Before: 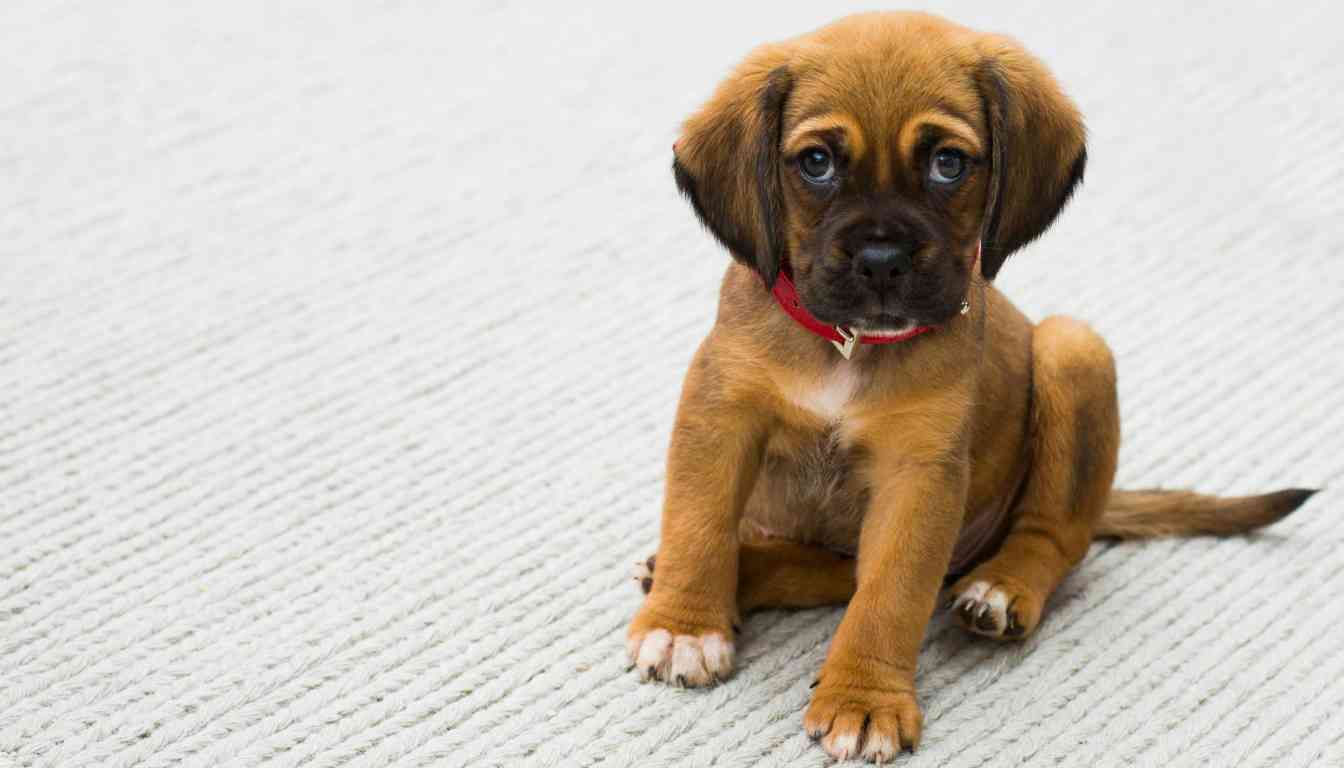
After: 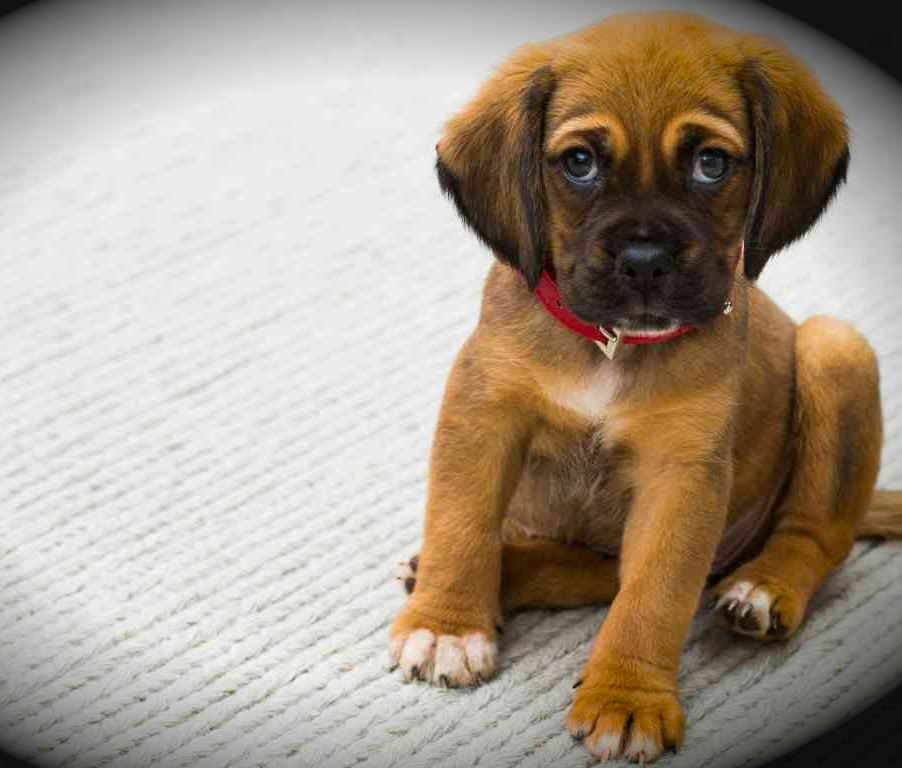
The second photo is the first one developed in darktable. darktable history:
crop and rotate: left 17.657%, right 15.163%
vignetting: fall-off start 99.23%, brightness -0.993, saturation 0.488, center (-0.12, -0.003), width/height ratio 1.324
